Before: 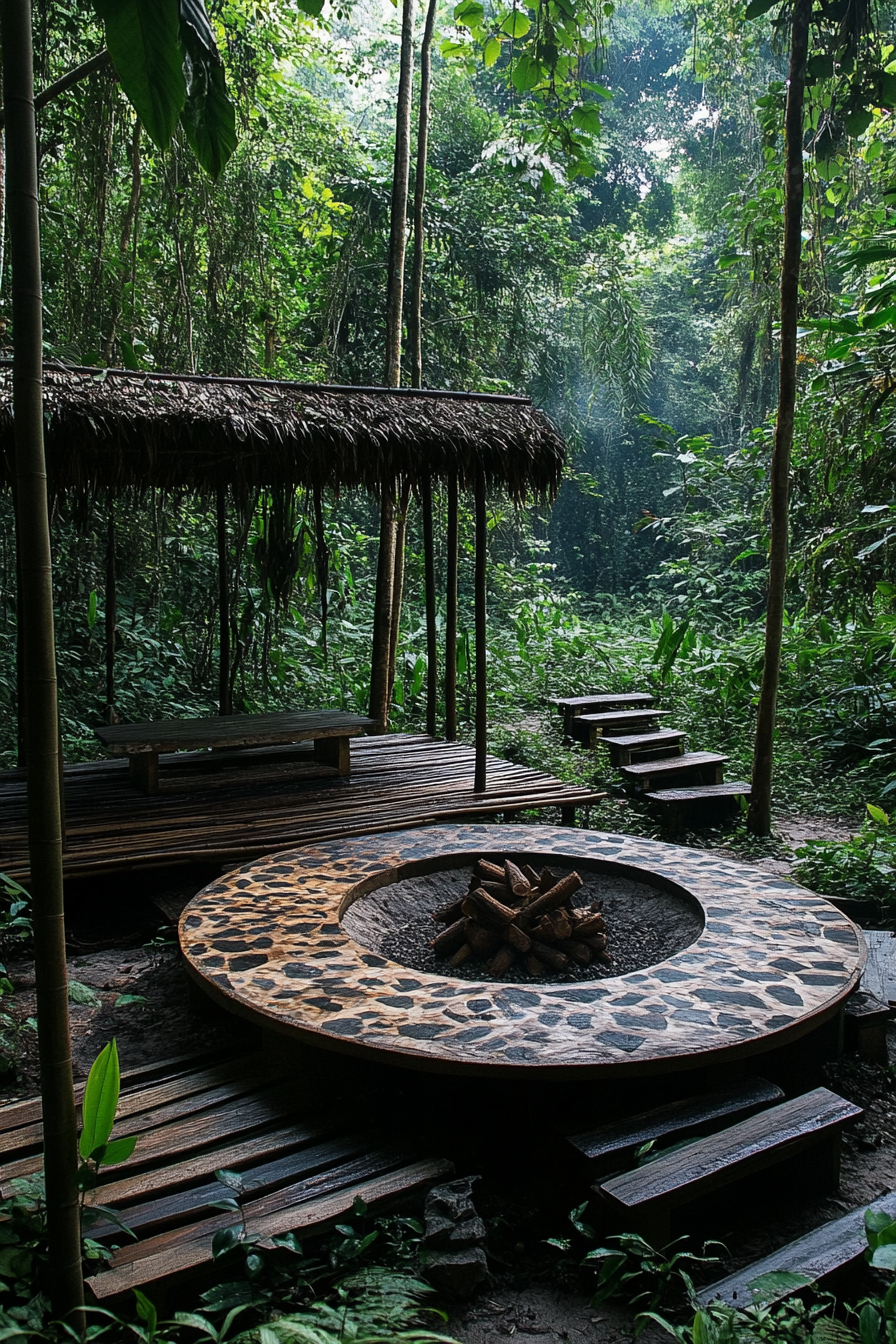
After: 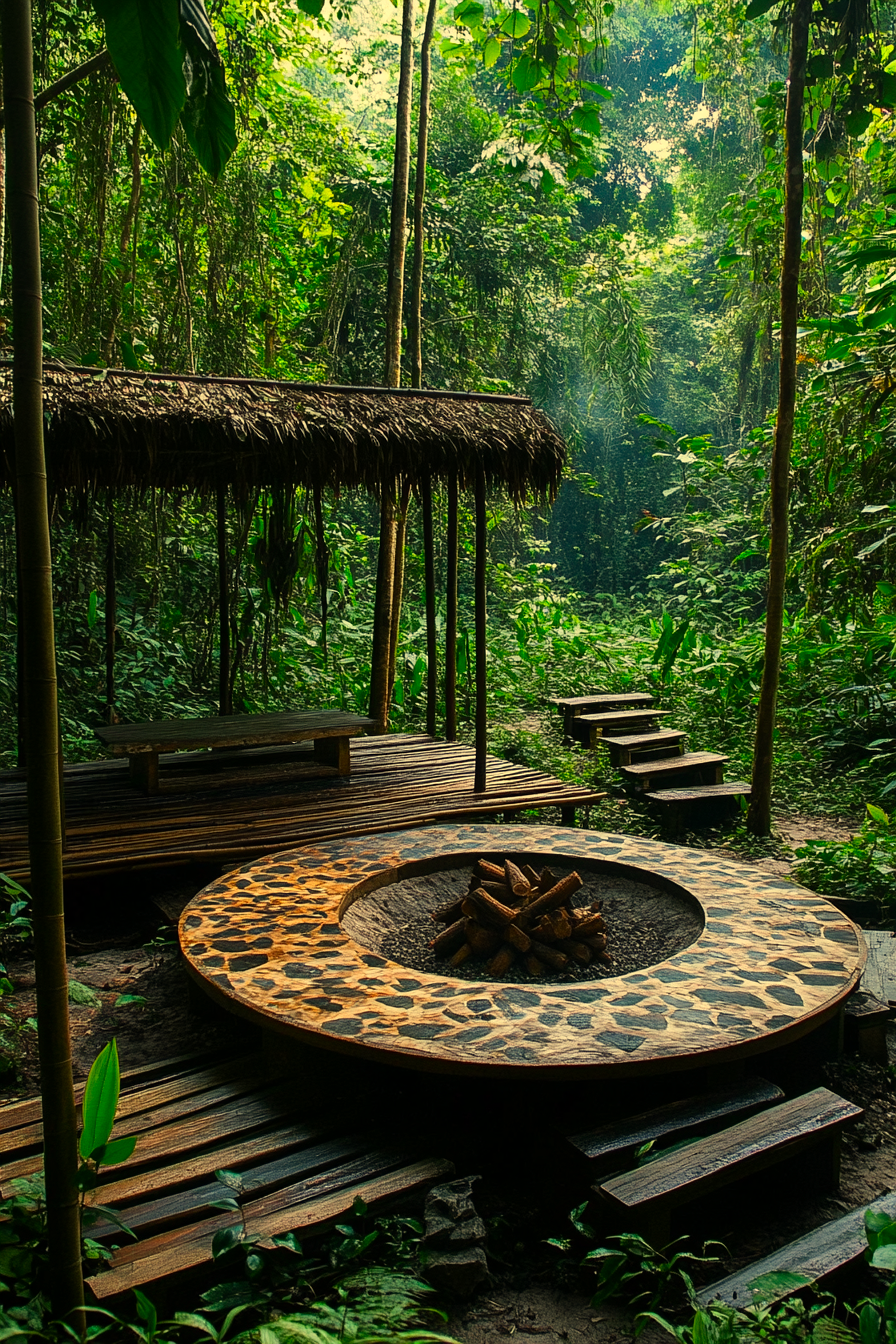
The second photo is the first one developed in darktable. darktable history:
contrast brightness saturation: saturation 0.5
white balance: red 1.08, blue 0.791
